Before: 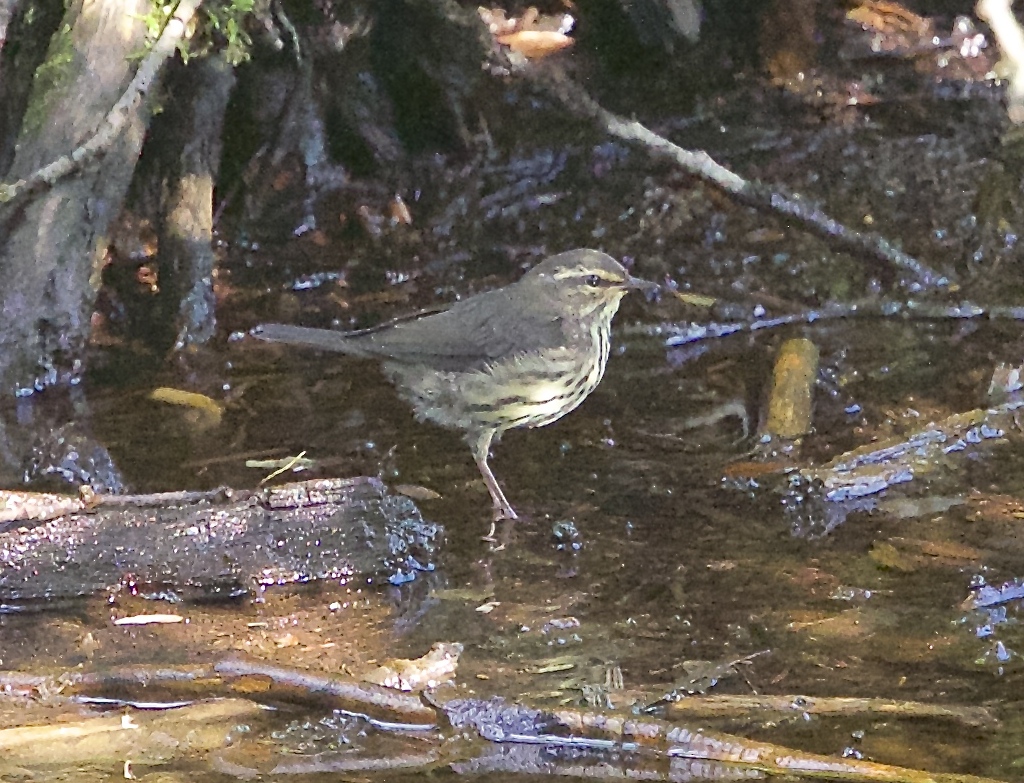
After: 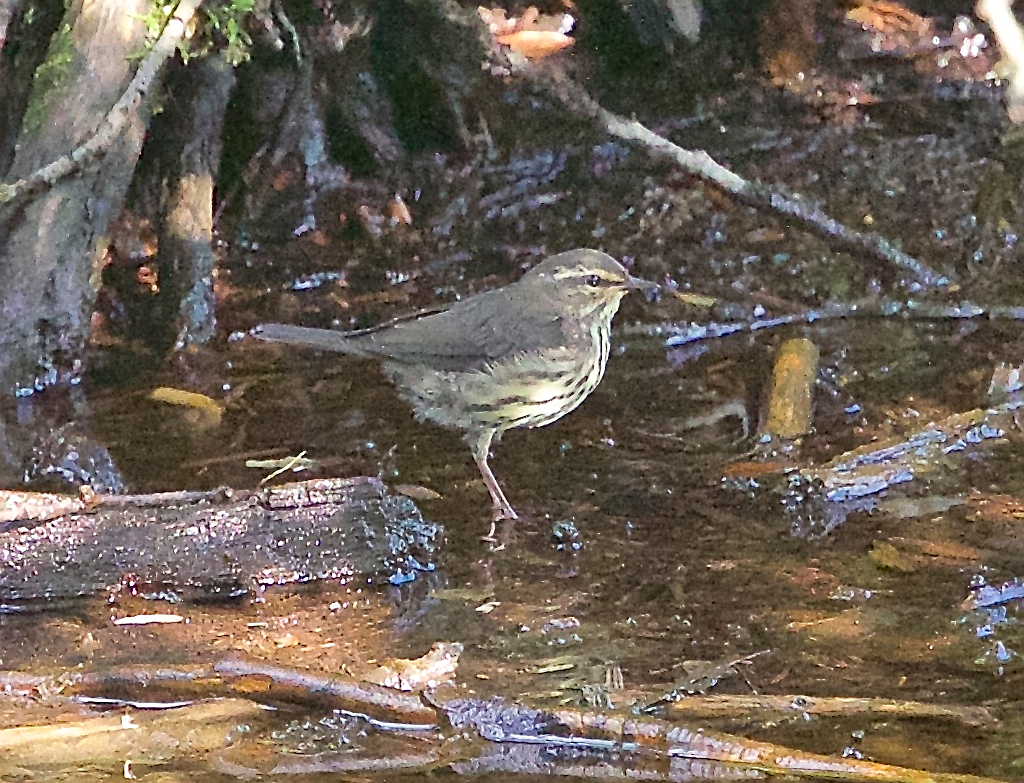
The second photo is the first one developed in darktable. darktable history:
sharpen: on, module defaults
shadows and highlights: shadows 49, highlights -41, soften with gaussian
